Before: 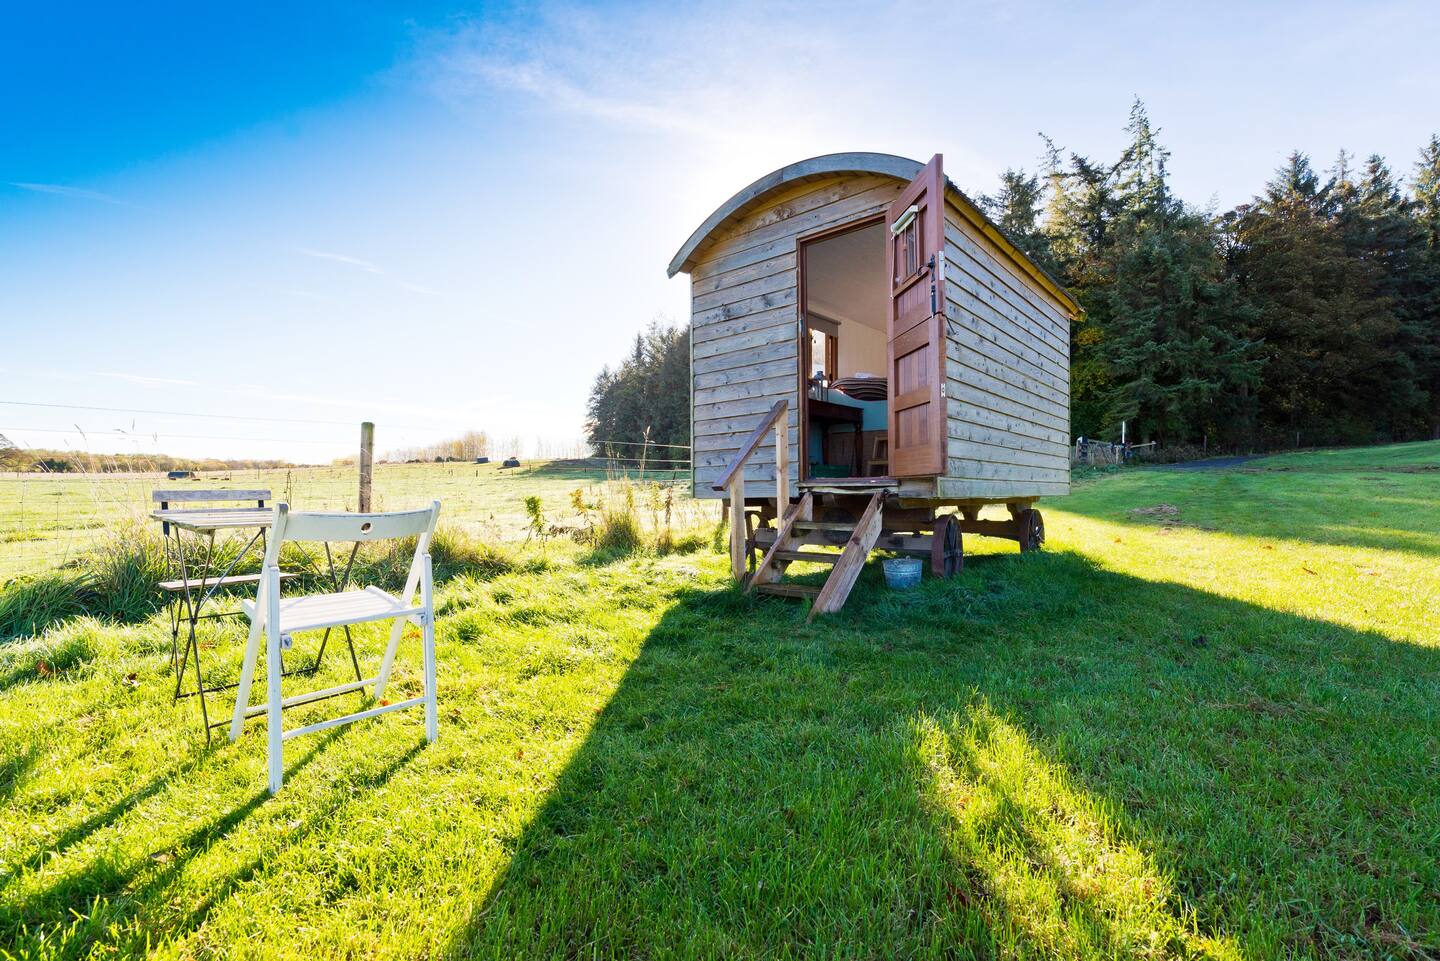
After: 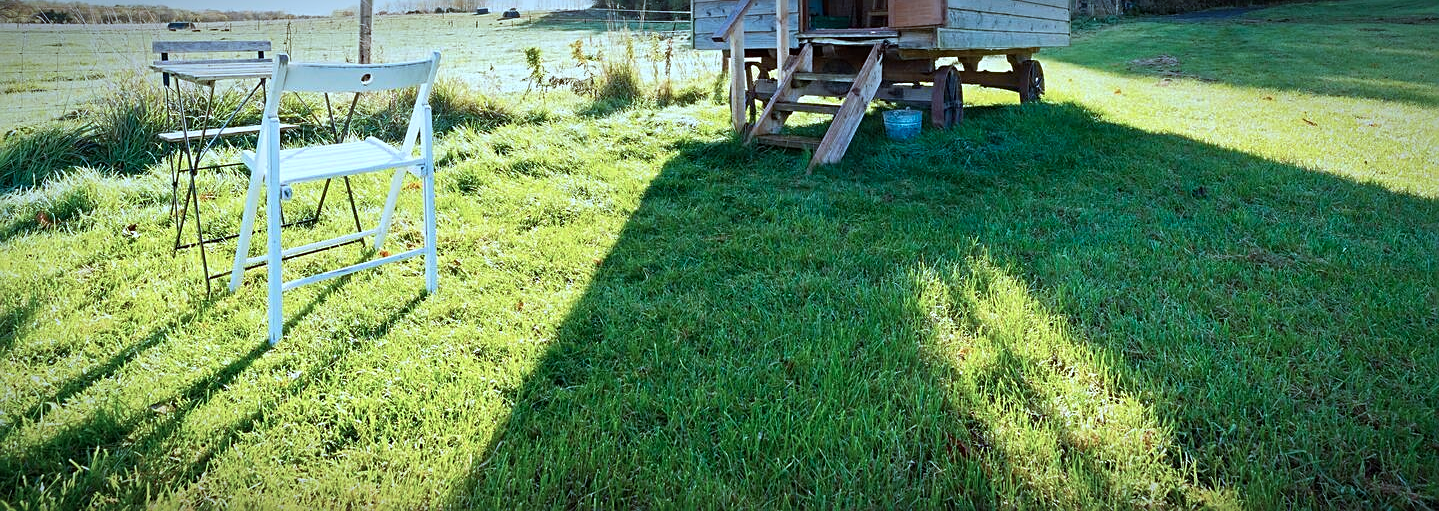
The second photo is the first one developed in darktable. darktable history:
sharpen: on, module defaults
crop and rotate: top 46.777%, right 0.019%
vignetting: brightness -0.582, saturation -0.112, automatic ratio true
contrast brightness saturation: saturation -0.064
color correction: highlights a* -9.69, highlights b* -21.71
